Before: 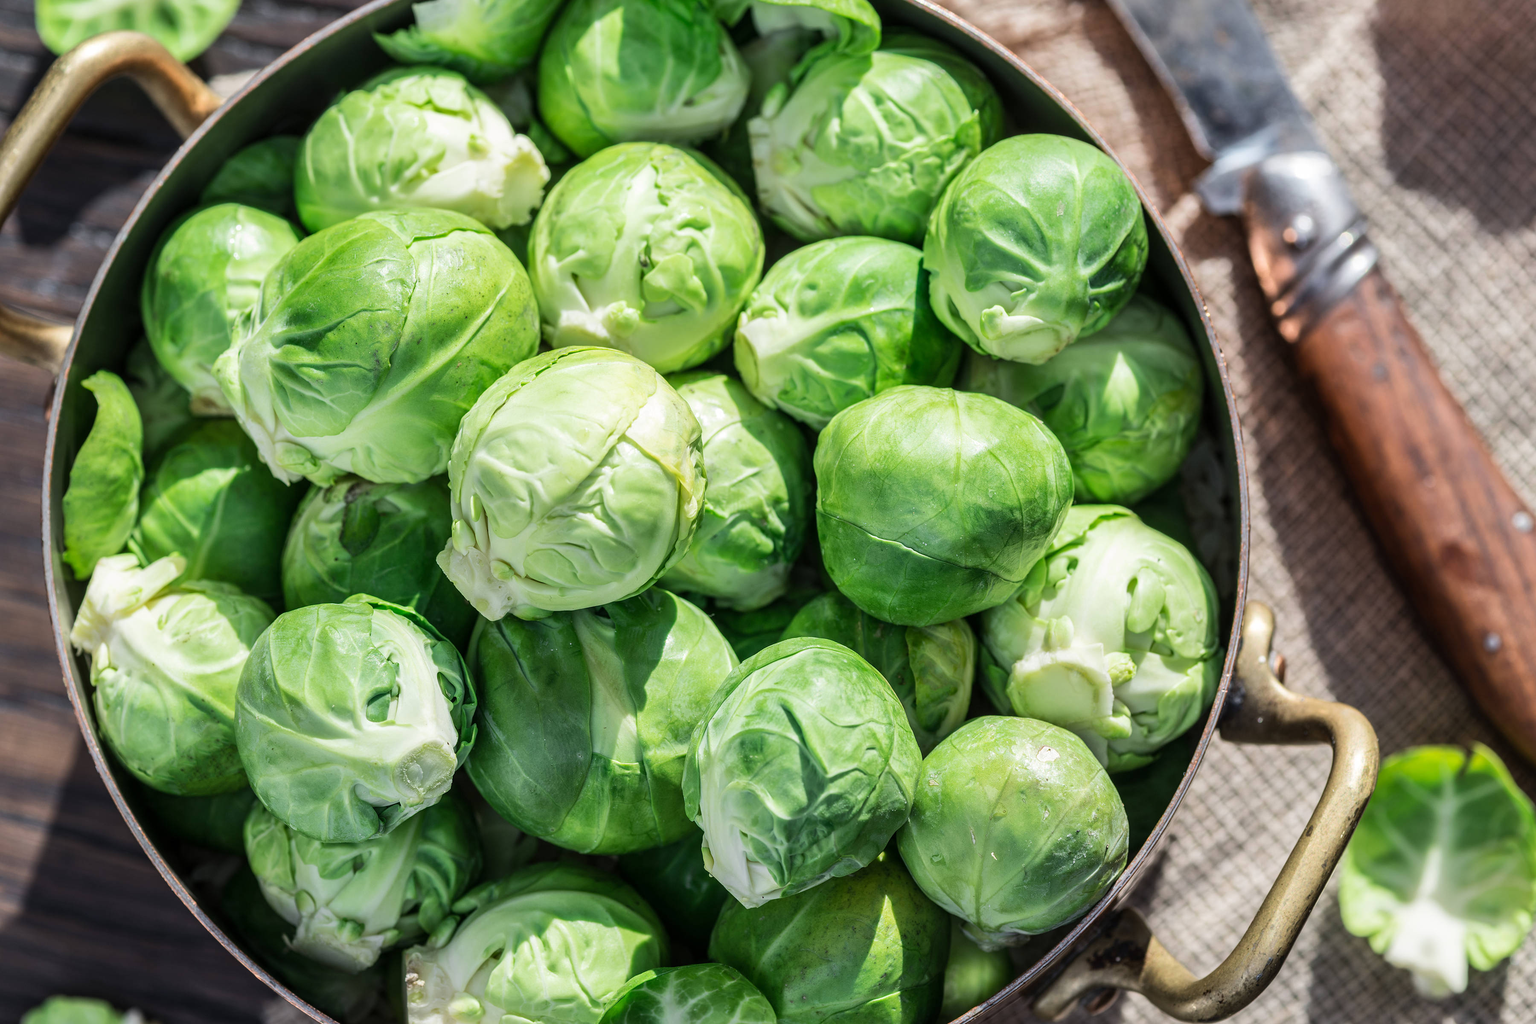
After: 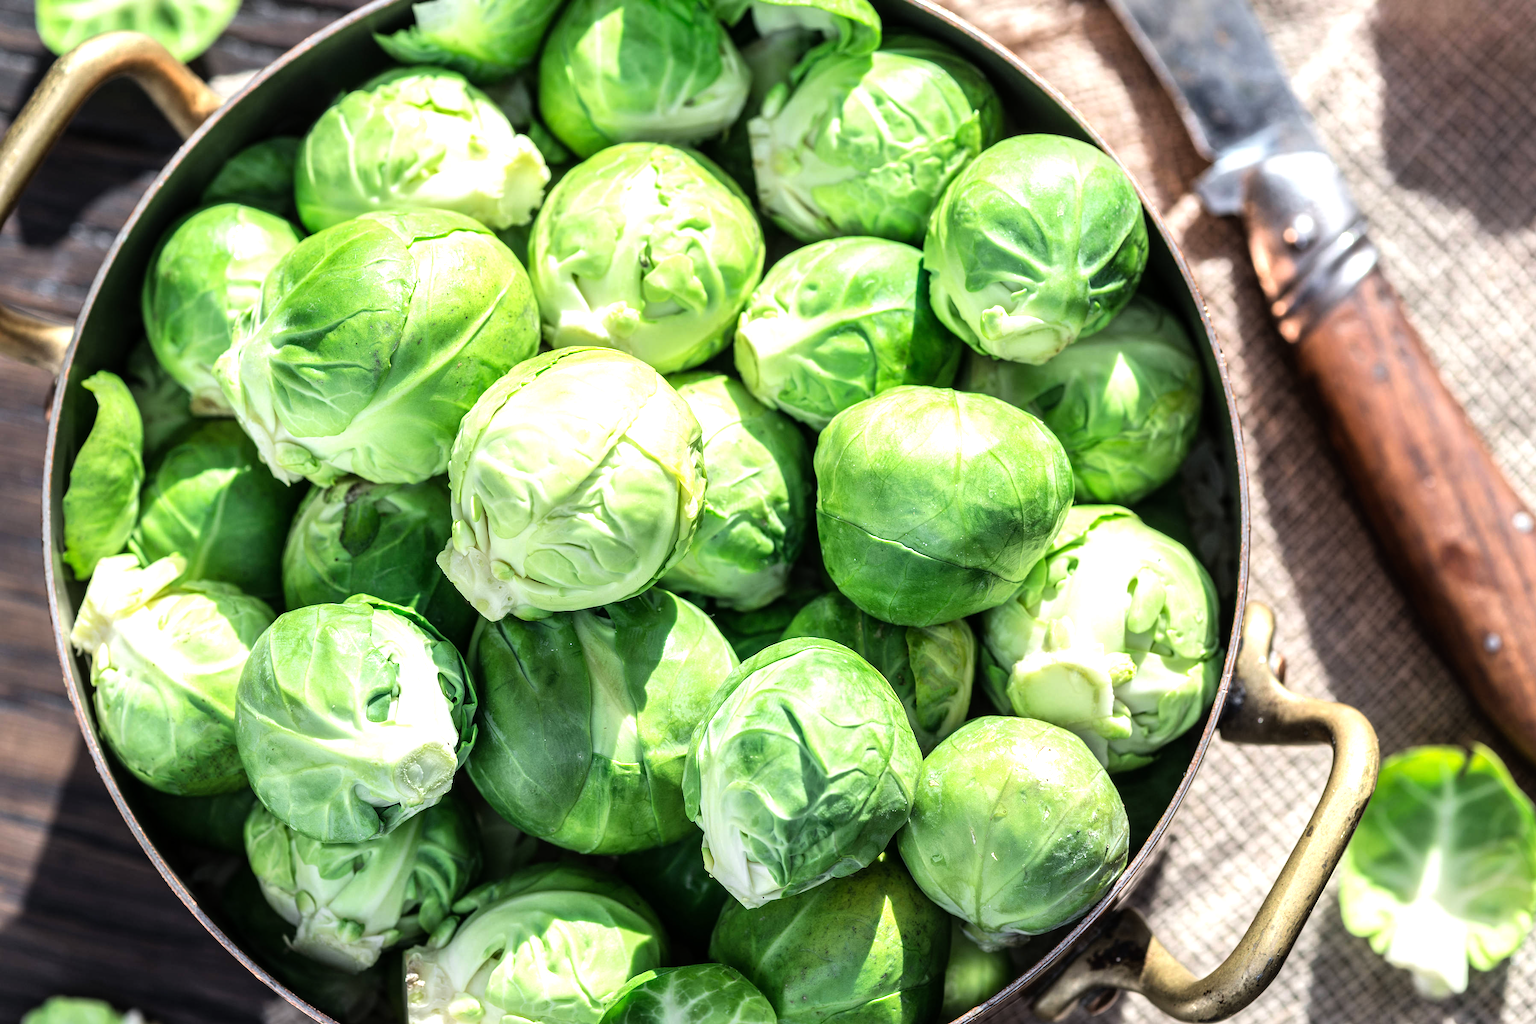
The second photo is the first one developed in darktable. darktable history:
tone equalizer: -8 EV -0.748 EV, -7 EV -0.672 EV, -6 EV -0.622 EV, -5 EV -0.422 EV, -3 EV 0.384 EV, -2 EV 0.6 EV, -1 EV 0.685 EV, +0 EV 0.747 EV
